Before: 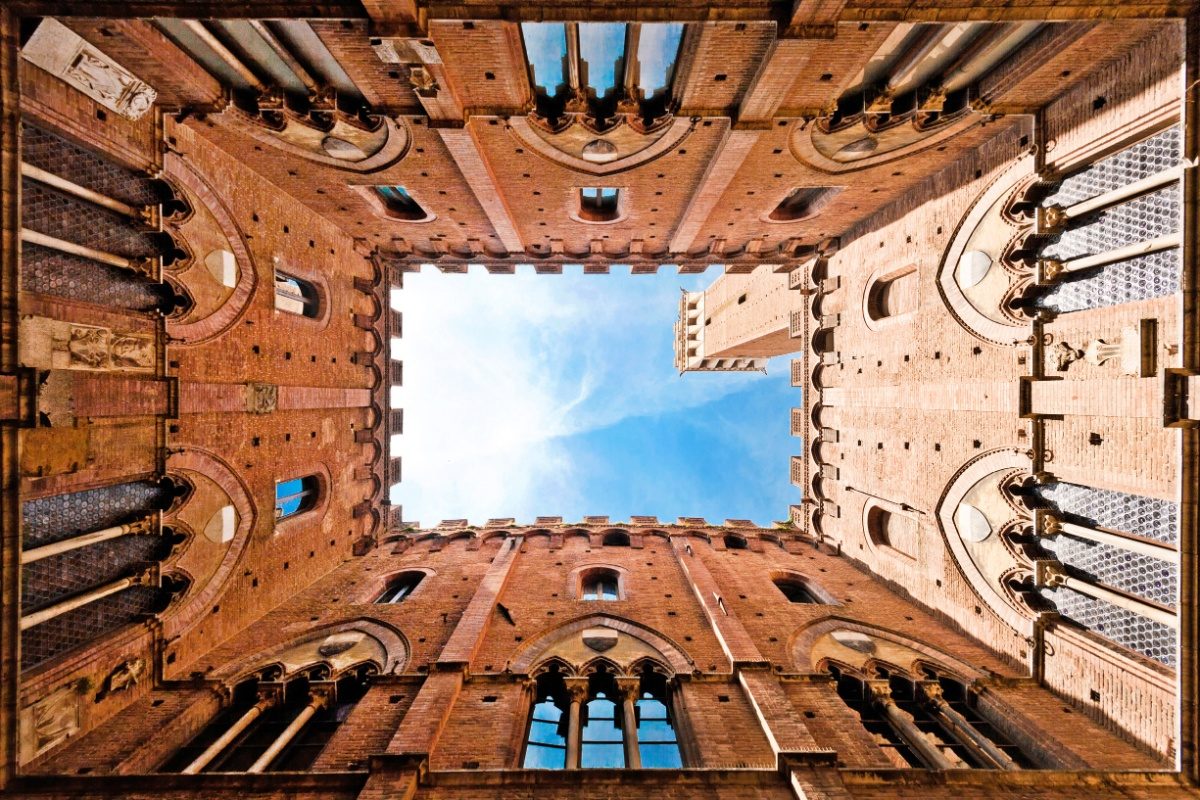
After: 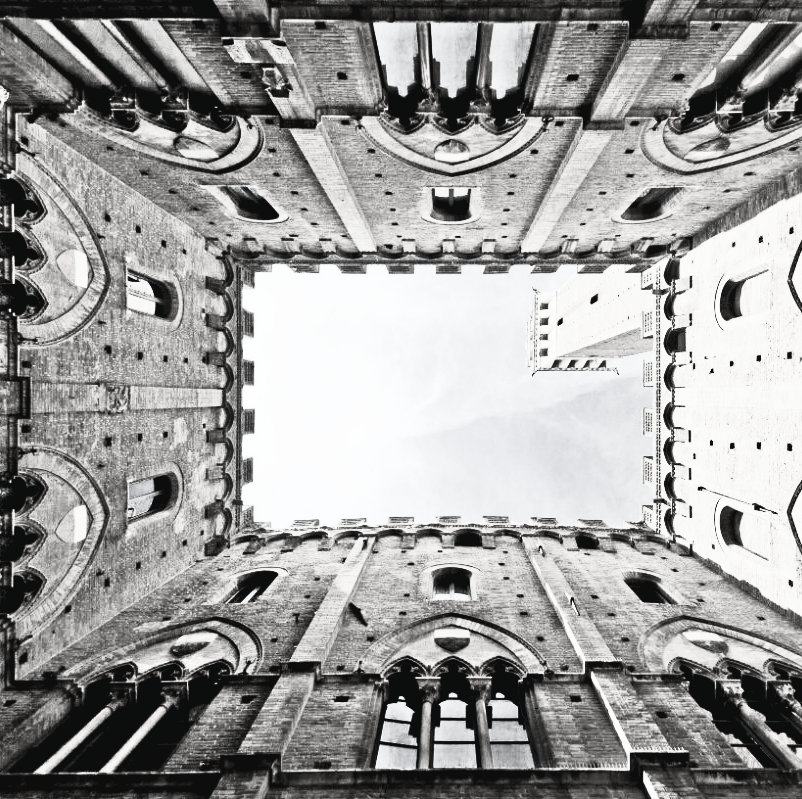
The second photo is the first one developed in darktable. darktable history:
contrast brightness saturation: contrast 0.54, brightness 0.476, saturation -0.98
crop and rotate: left 12.339%, right 20.763%
haze removal: strength 0.303, distance 0.255, compatibility mode true, adaptive false
exposure: black level correction 0.006, exposure -0.222 EV, compensate highlight preservation false
tone curve: curves: ch0 [(0, 0.036) (0.119, 0.115) (0.466, 0.498) (0.715, 0.767) (0.817, 0.865) (1, 0.998)]; ch1 [(0, 0) (0.377, 0.416) (0.44, 0.461) (0.487, 0.49) (0.514, 0.517) (0.536, 0.577) (0.66, 0.724) (1, 1)]; ch2 [(0, 0) (0.38, 0.405) (0.463, 0.443) (0.492, 0.486) (0.526, 0.541) (0.578, 0.598) (0.653, 0.698) (1, 1)], color space Lab, independent channels, preserve colors none
